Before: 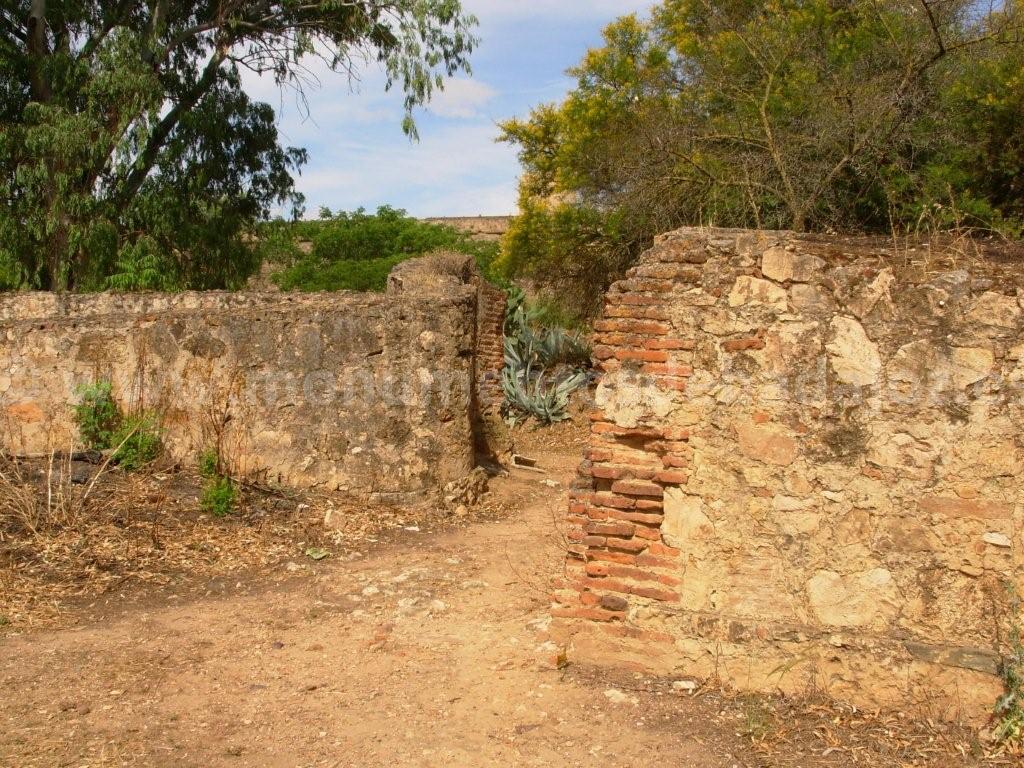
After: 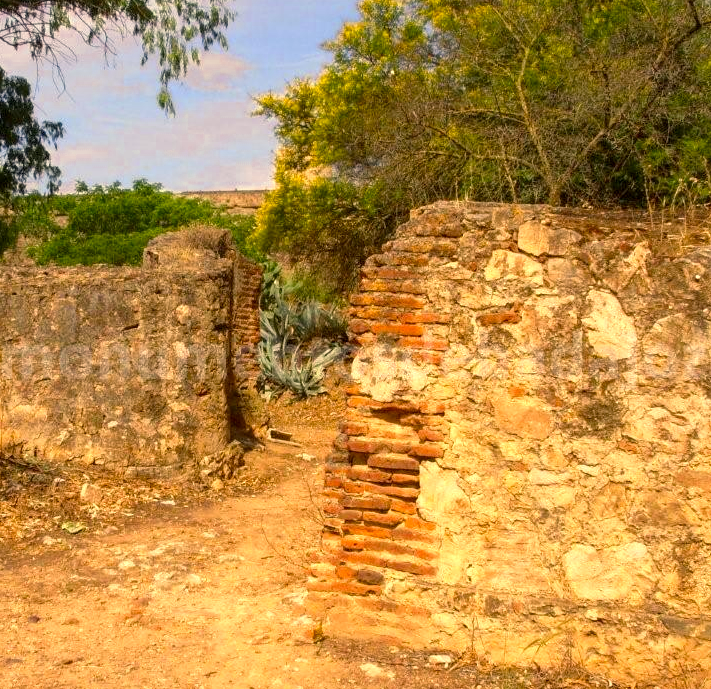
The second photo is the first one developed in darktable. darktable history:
crop and rotate: left 23.87%, top 3.426%, right 6.665%, bottom 6.81%
color balance rgb: highlights gain › chroma 2.936%, highlights gain › hue 60.58°, perceptual saturation grading › global saturation 17.705%, perceptual brilliance grading › global brilliance -1.196%, perceptual brilliance grading › highlights -1.295%, perceptual brilliance grading › mid-tones -1.029%, perceptual brilliance grading › shadows -1.059%
color zones: curves: ch0 [(0.004, 0.305) (0.261, 0.623) (0.389, 0.399) (0.708, 0.571) (0.947, 0.34)]; ch1 [(0.025, 0.645) (0.229, 0.584) (0.326, 0.551) (0.484, 0.262) (0.757, 0.643)]
local contrast: highlights 106%, shadows 101%, detail 119%, midtone range 0.2
